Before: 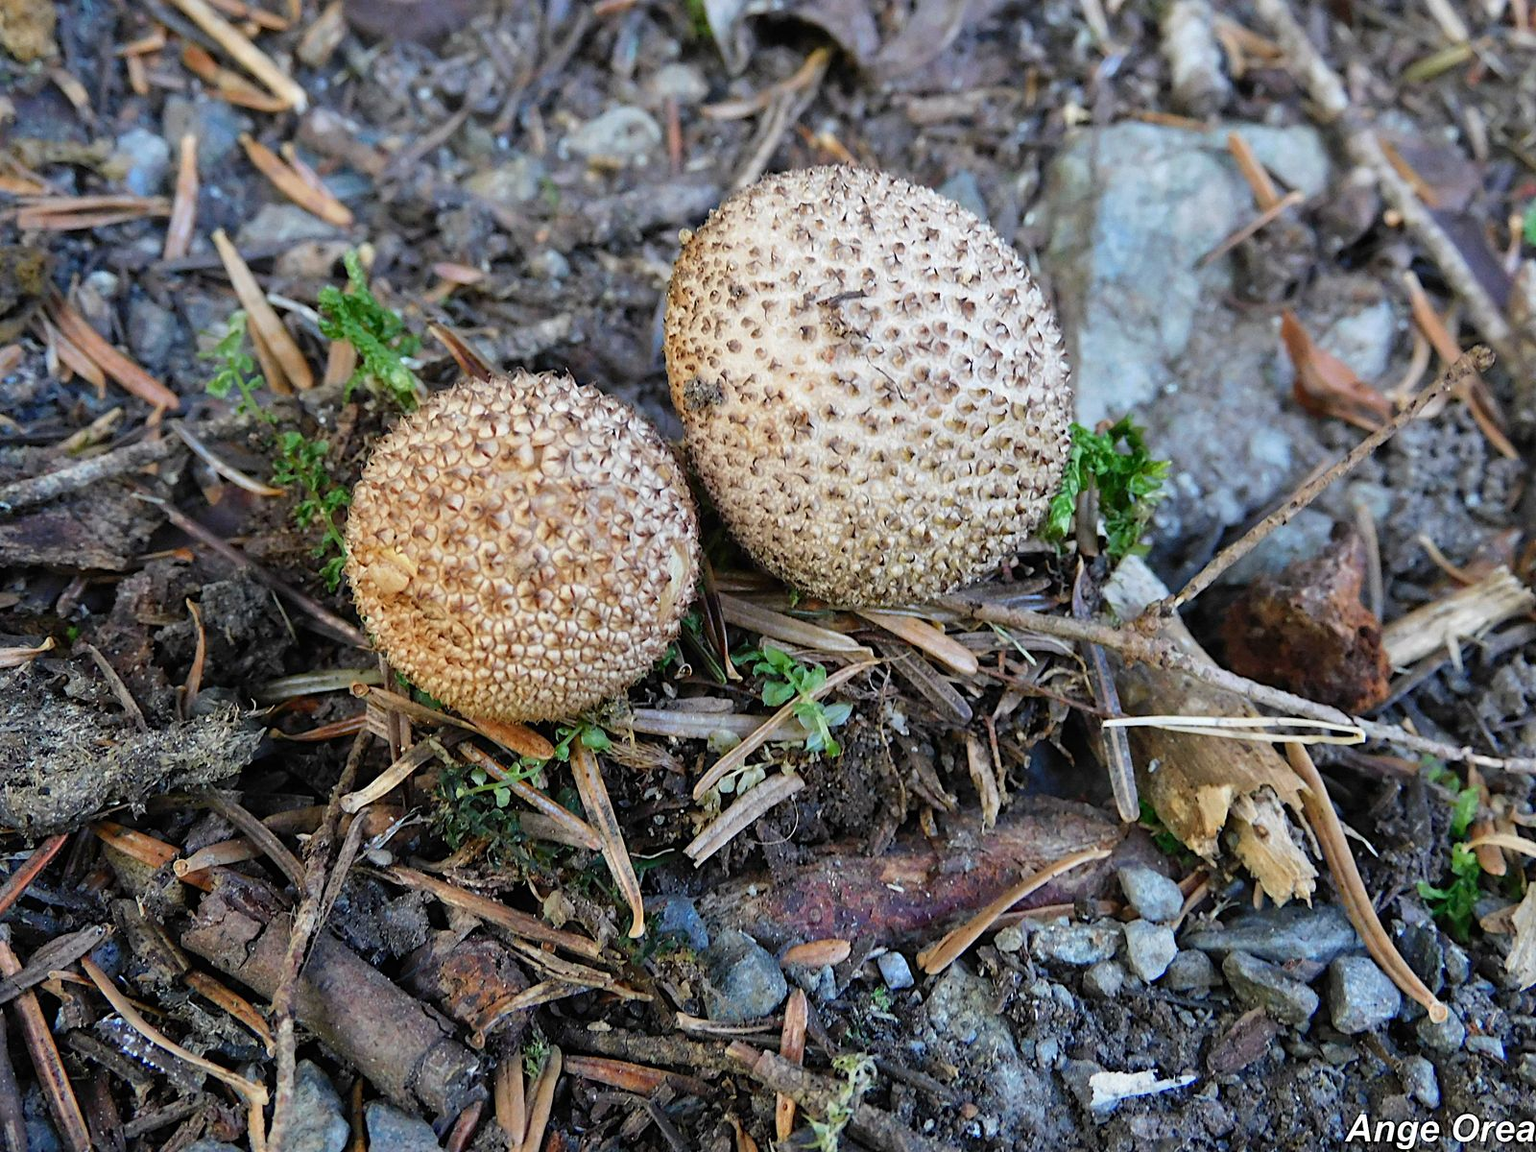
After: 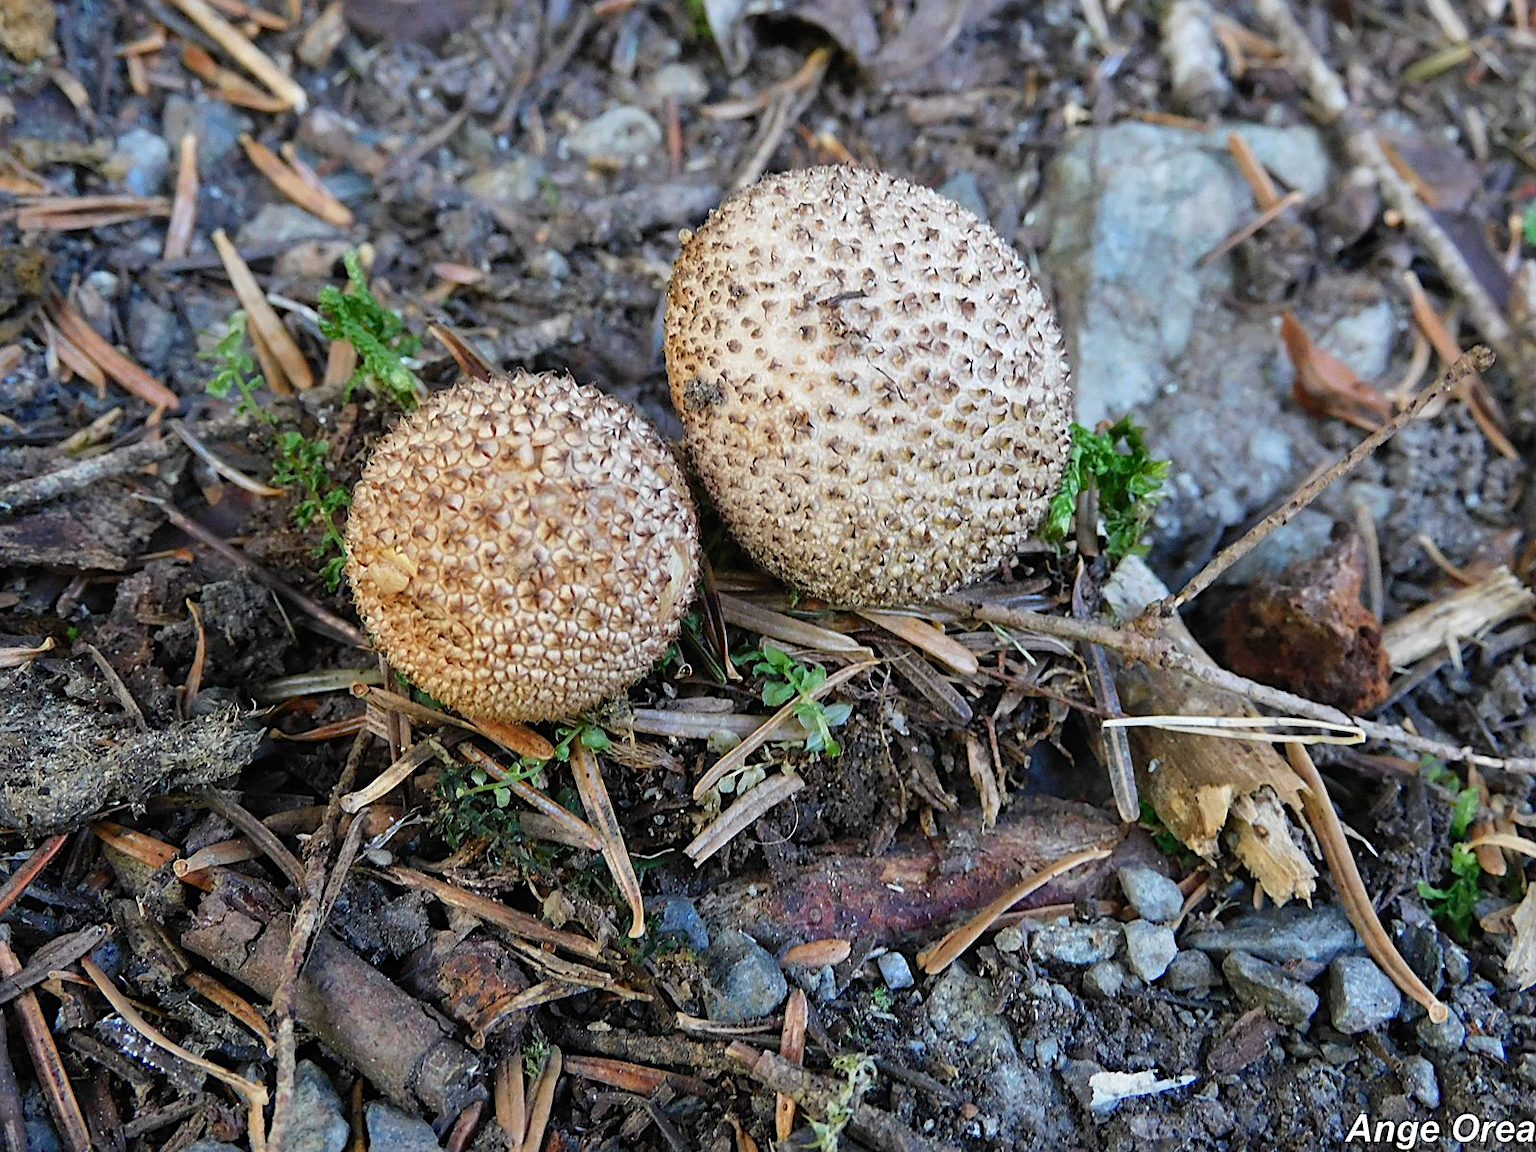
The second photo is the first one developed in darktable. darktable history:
levels: mode automatic, black 0.023%, white 99.97%, levels [0.062, 0.494, 0.925]
sharpen: amount 0.2
